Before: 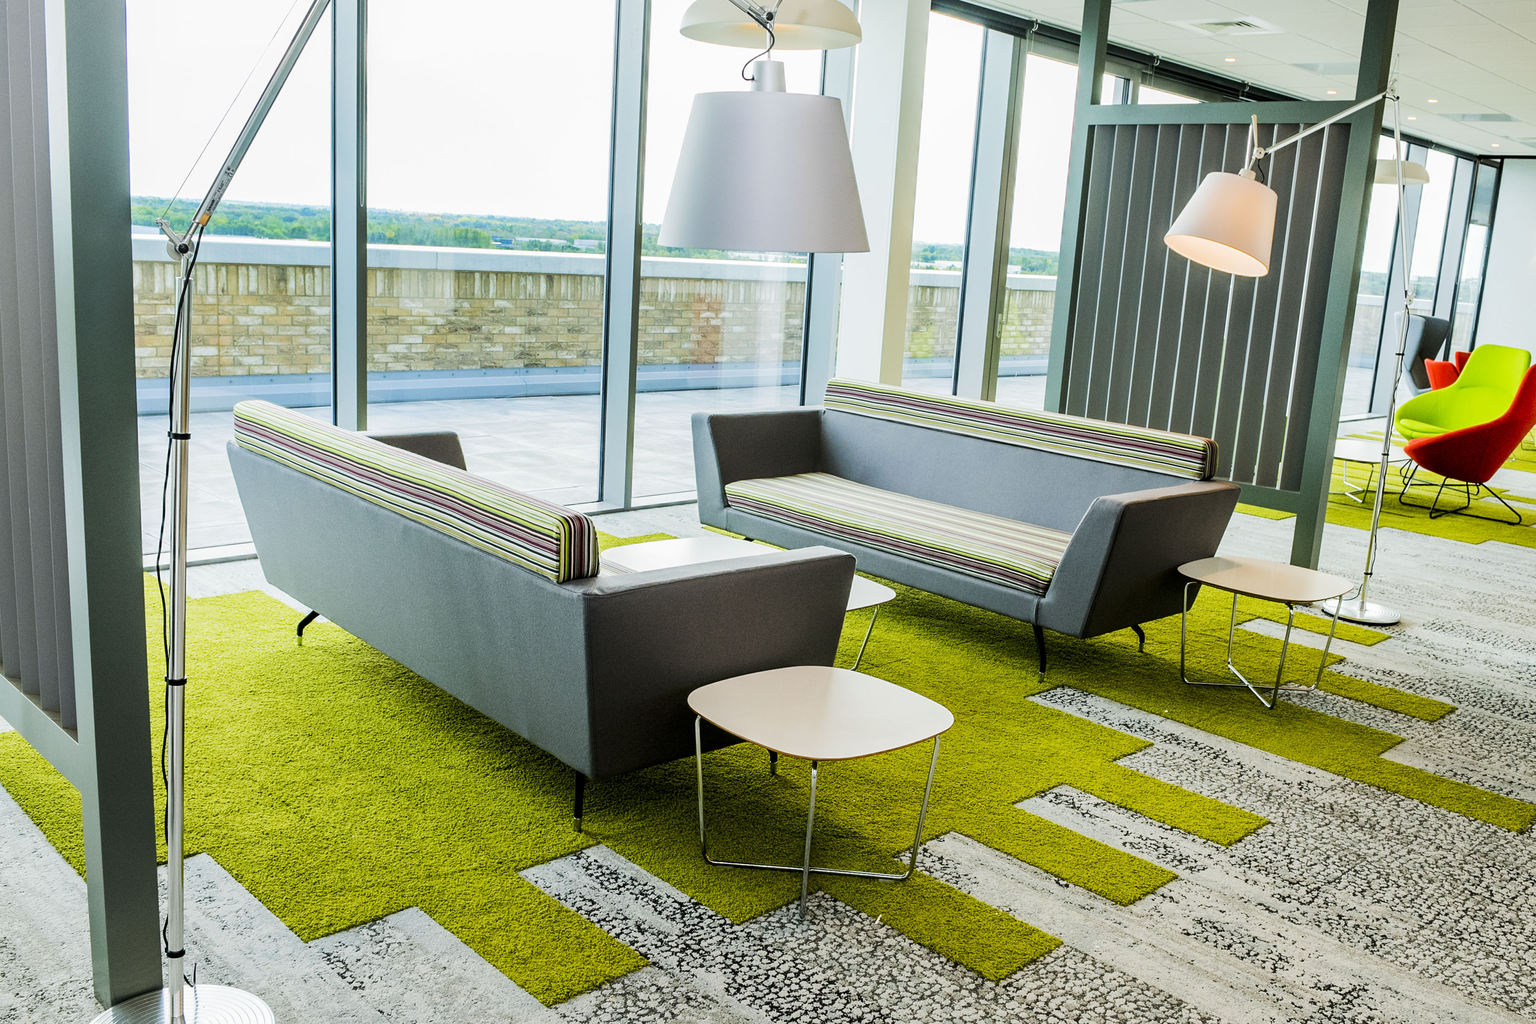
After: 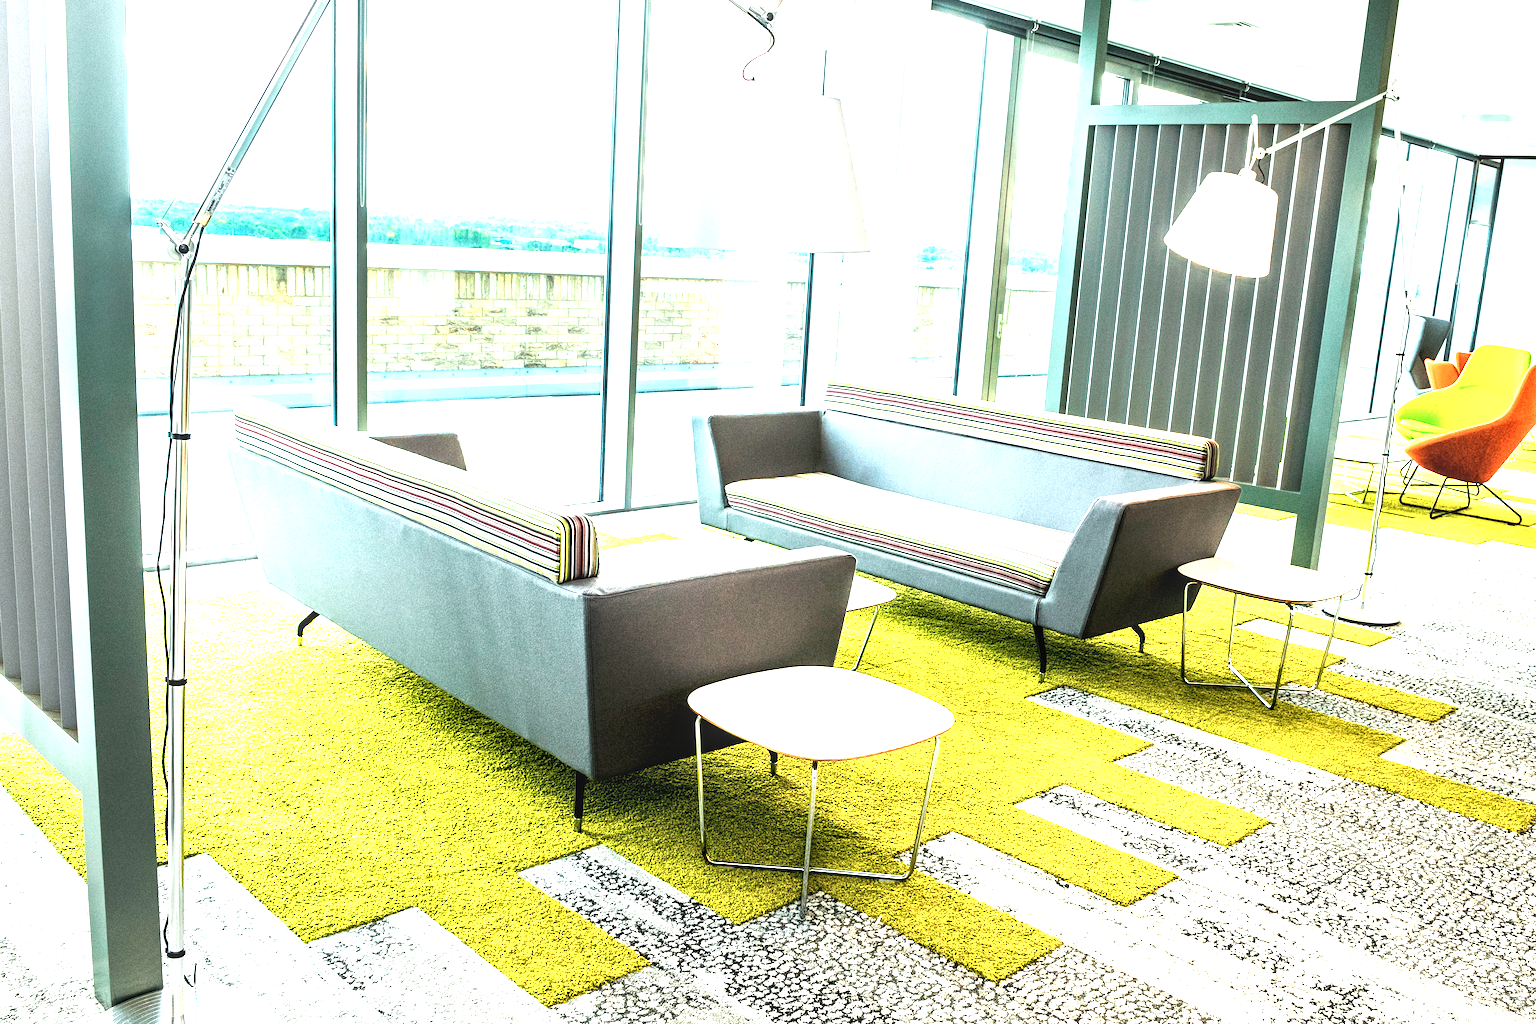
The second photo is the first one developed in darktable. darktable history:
exposure: black level correction 0, exposure 1.694 EV, compensate exposure bias true, compensate highlight preservation false
color zones: curves: ch0 [(0.018, 0.548) (0.224, 0.64) (0.425, 0.447) (0.675, 0.575) (0.732, 0.579)]; ch1 [(0.066, 0.487) (0.25, 0.5) (0.404, 0.43) (0.75, 0.421) (0.956, 0.421)]; ch2 [(0.044, 0.561) (0.215, 0.465) (0.399, 0.544) (0.465, 0.548) (0.614, 0.447) (0.724, 0.43) (0.882, 0.623) (0.956, 0.632)]
local contrast: on, module defaults
contrast equalizer: y [[0.5 ×6], [0.5 ×6], [0.5, 0.5, 0.501, 0.545, 0.707, 0.863], [0 ×6], [0 ×6]]
